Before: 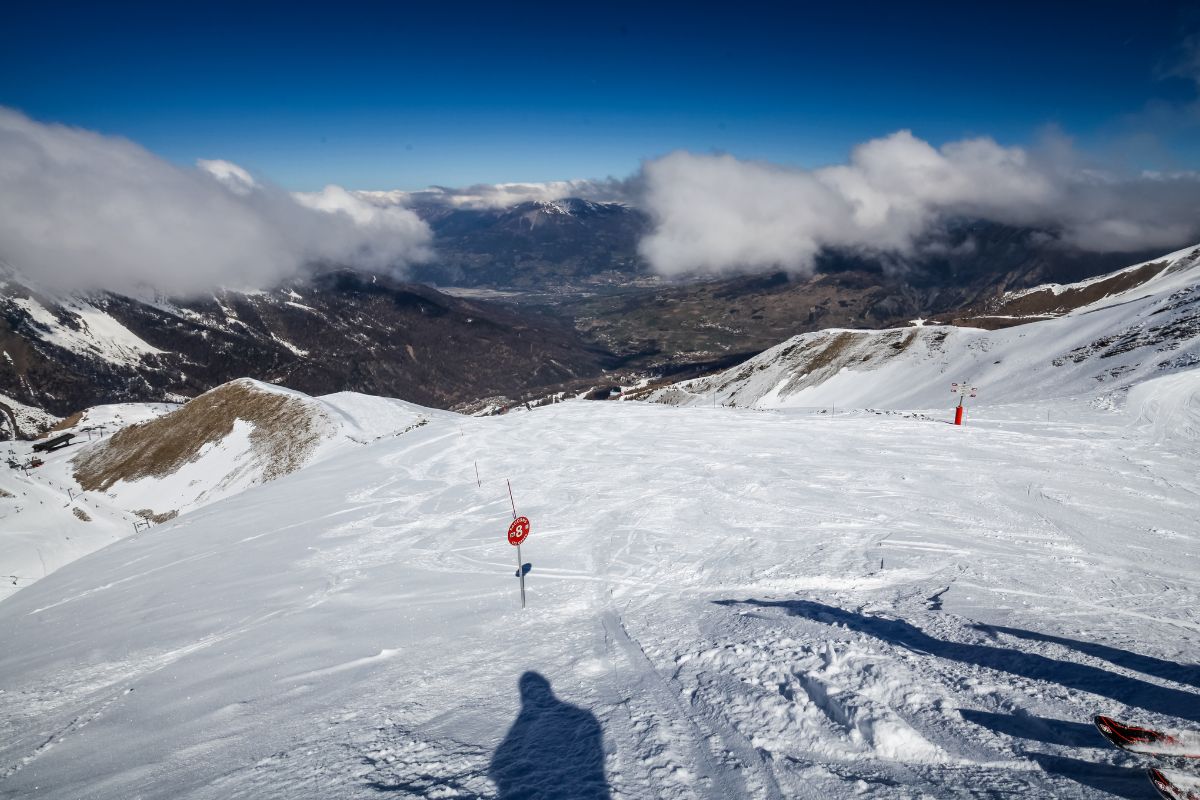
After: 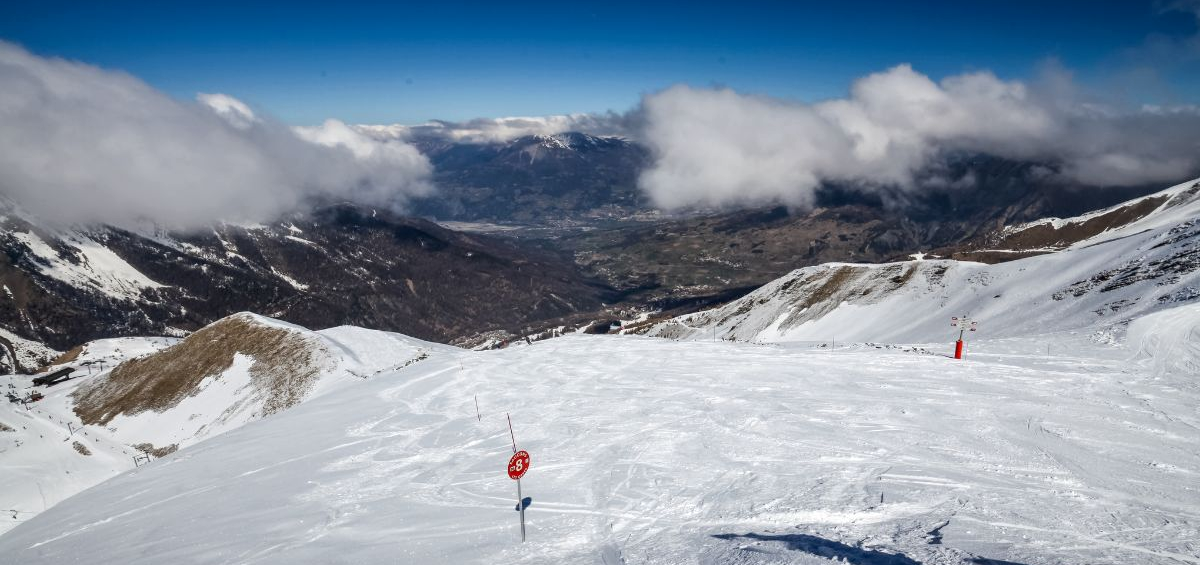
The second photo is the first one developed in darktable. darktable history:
crop and rotate: top 8.293%, bottom 20.996%
local contrast: highlights 100%, shadows 100%, detail 120%, midtone range 0.2
